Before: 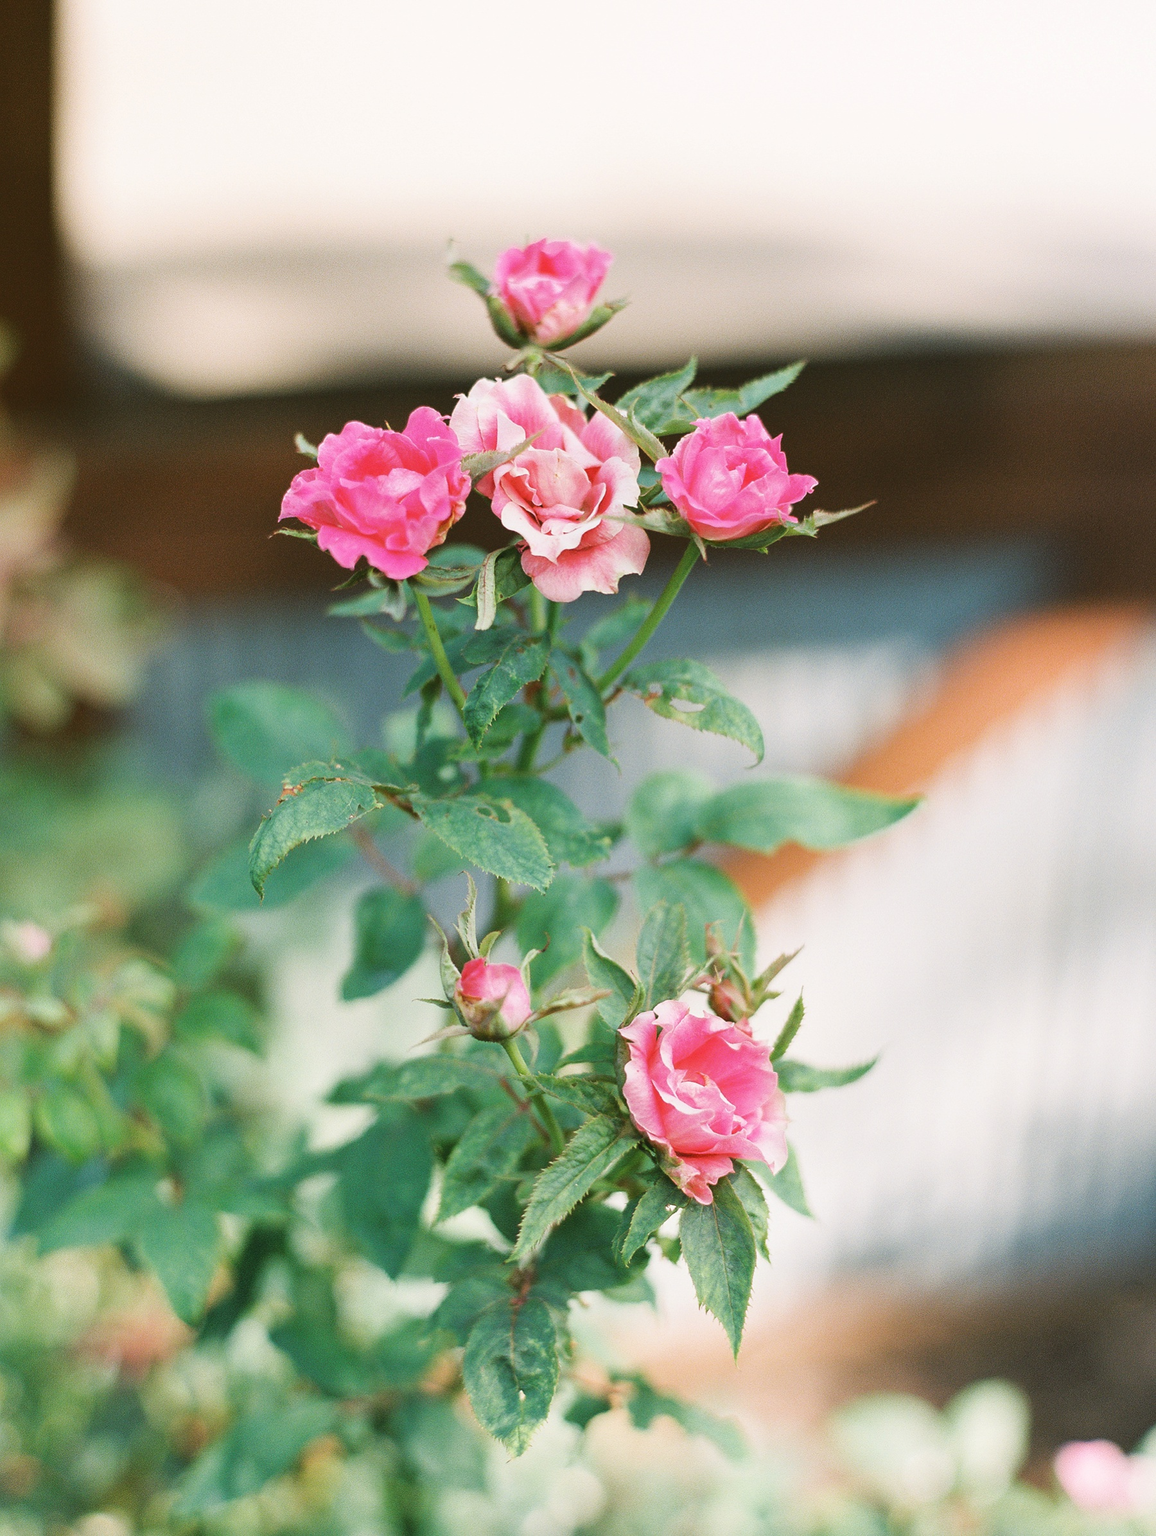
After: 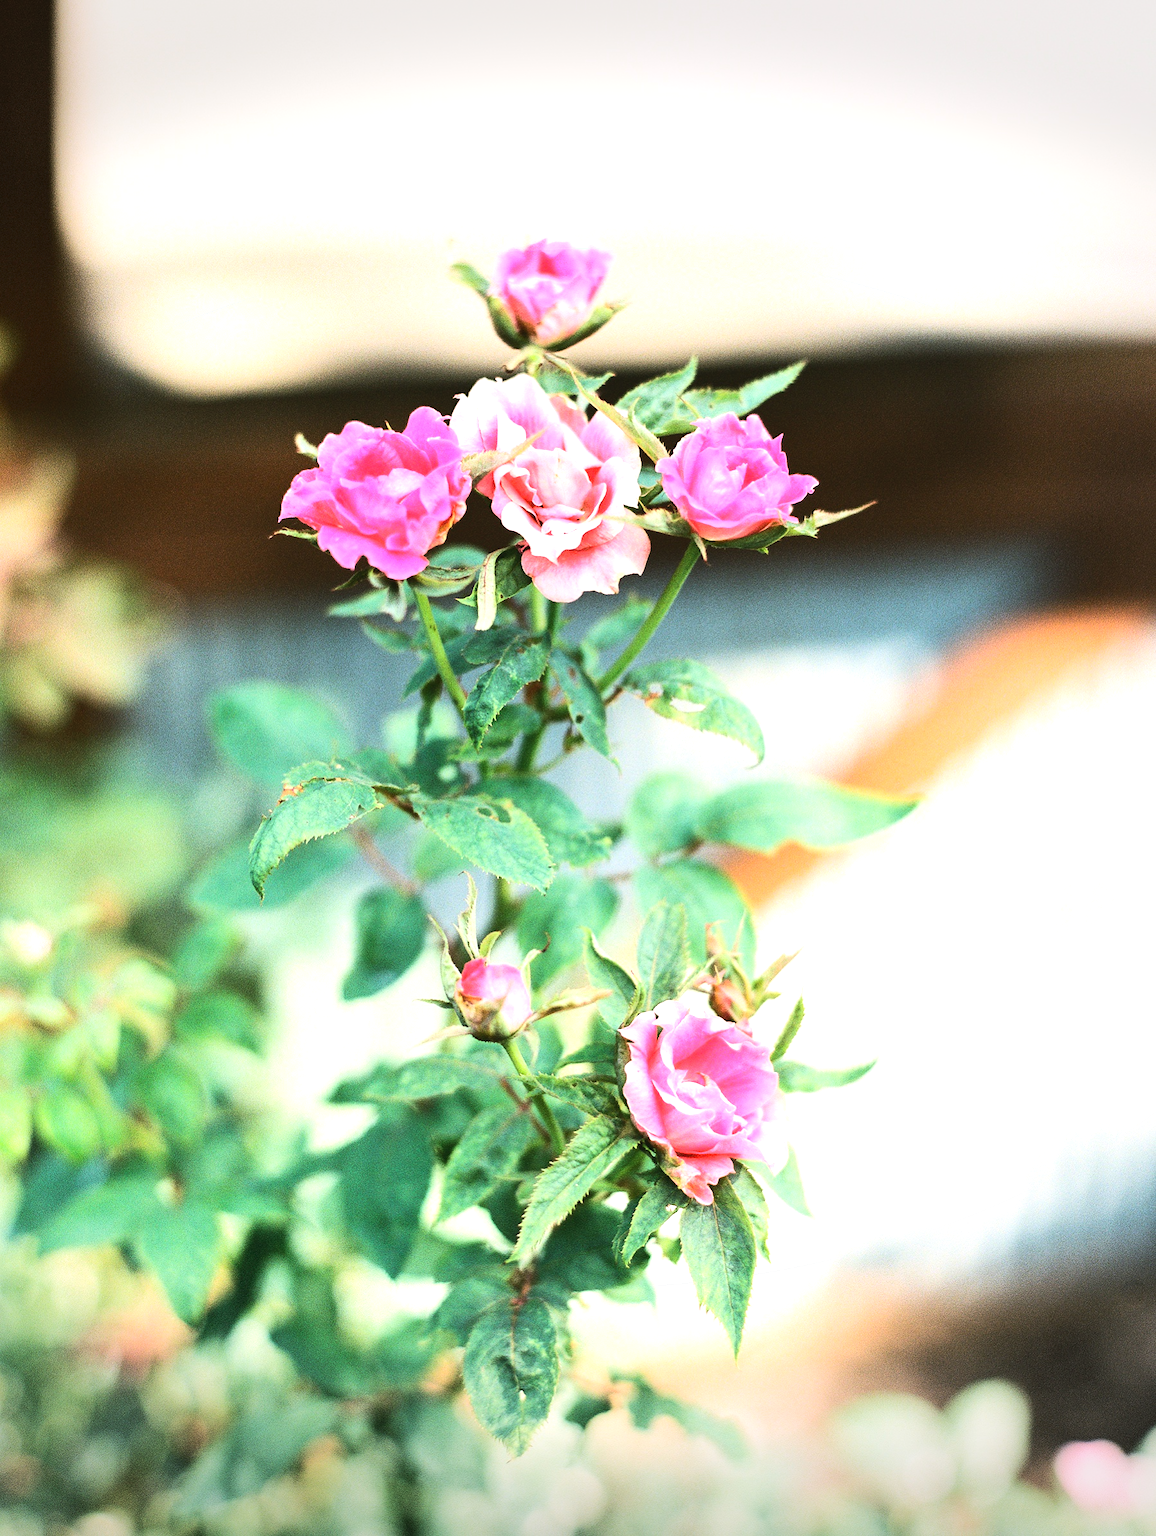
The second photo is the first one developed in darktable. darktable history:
vignetting: fall-off start 100%, brightness -0.406, saturation -0.3, width/height ratio 1.324, dithering 8-bit output, unbound false
contrast brightness saturation: contrast 0.2, brightness 0.16, saturation 0.22
tone equalizer: -8 EV -1.08 EV, -7 EV -1.01 EV, -6 EV -0.867 EV, -5 EV -0.578 EV, -3 EV 0.578 EV, -2 EV 0.867 EV, -1 EV 1.01 EV, +0 EV 1.08 EV, edges refinement/feathering 500, mask exposure compensation -1.57 EV, preserve details no
